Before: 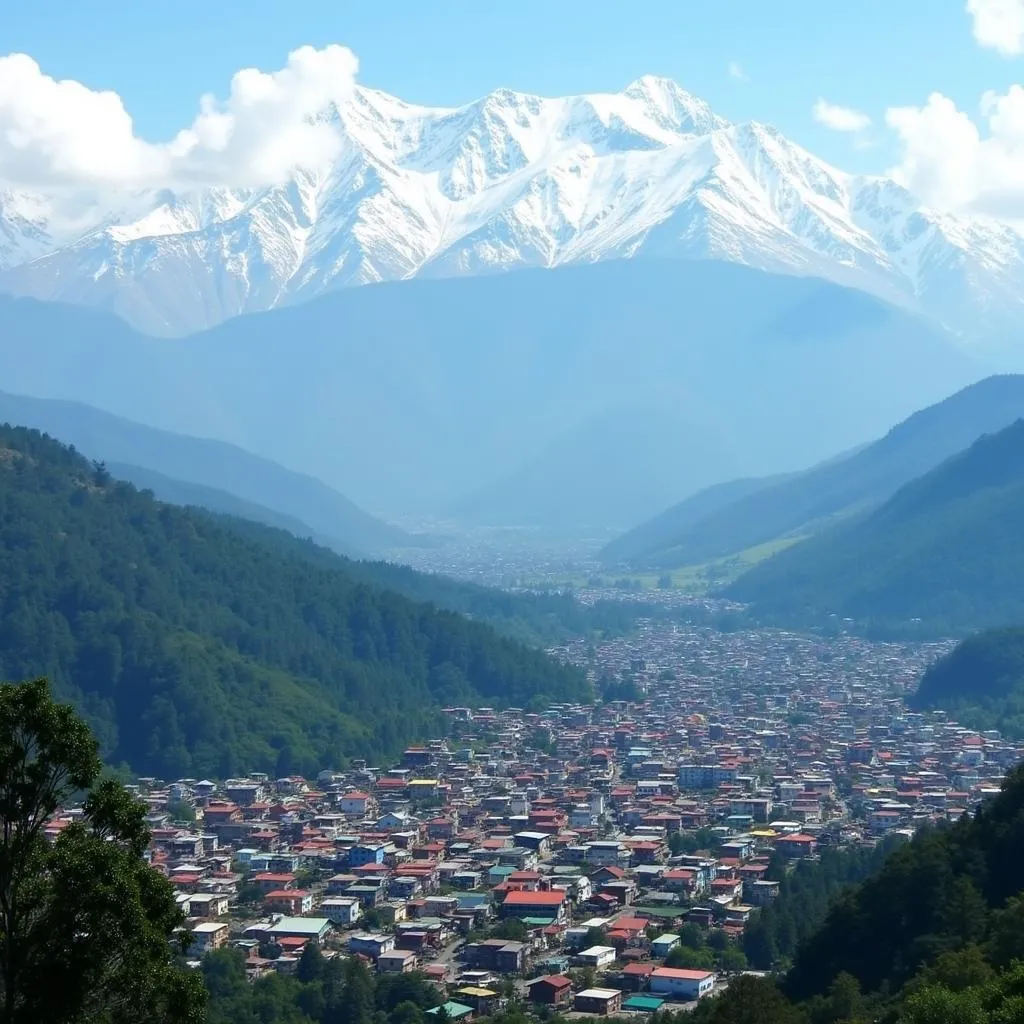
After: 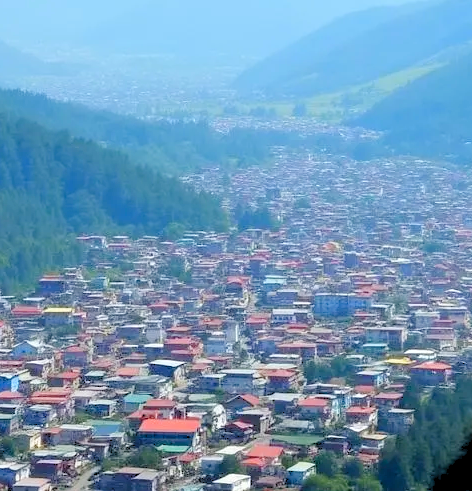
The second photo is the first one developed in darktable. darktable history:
crop: left 35.723%, top 46.122%, right 18.173%, bottom 5.911%
levels: levels [0.072, 0.414, 0.976]
